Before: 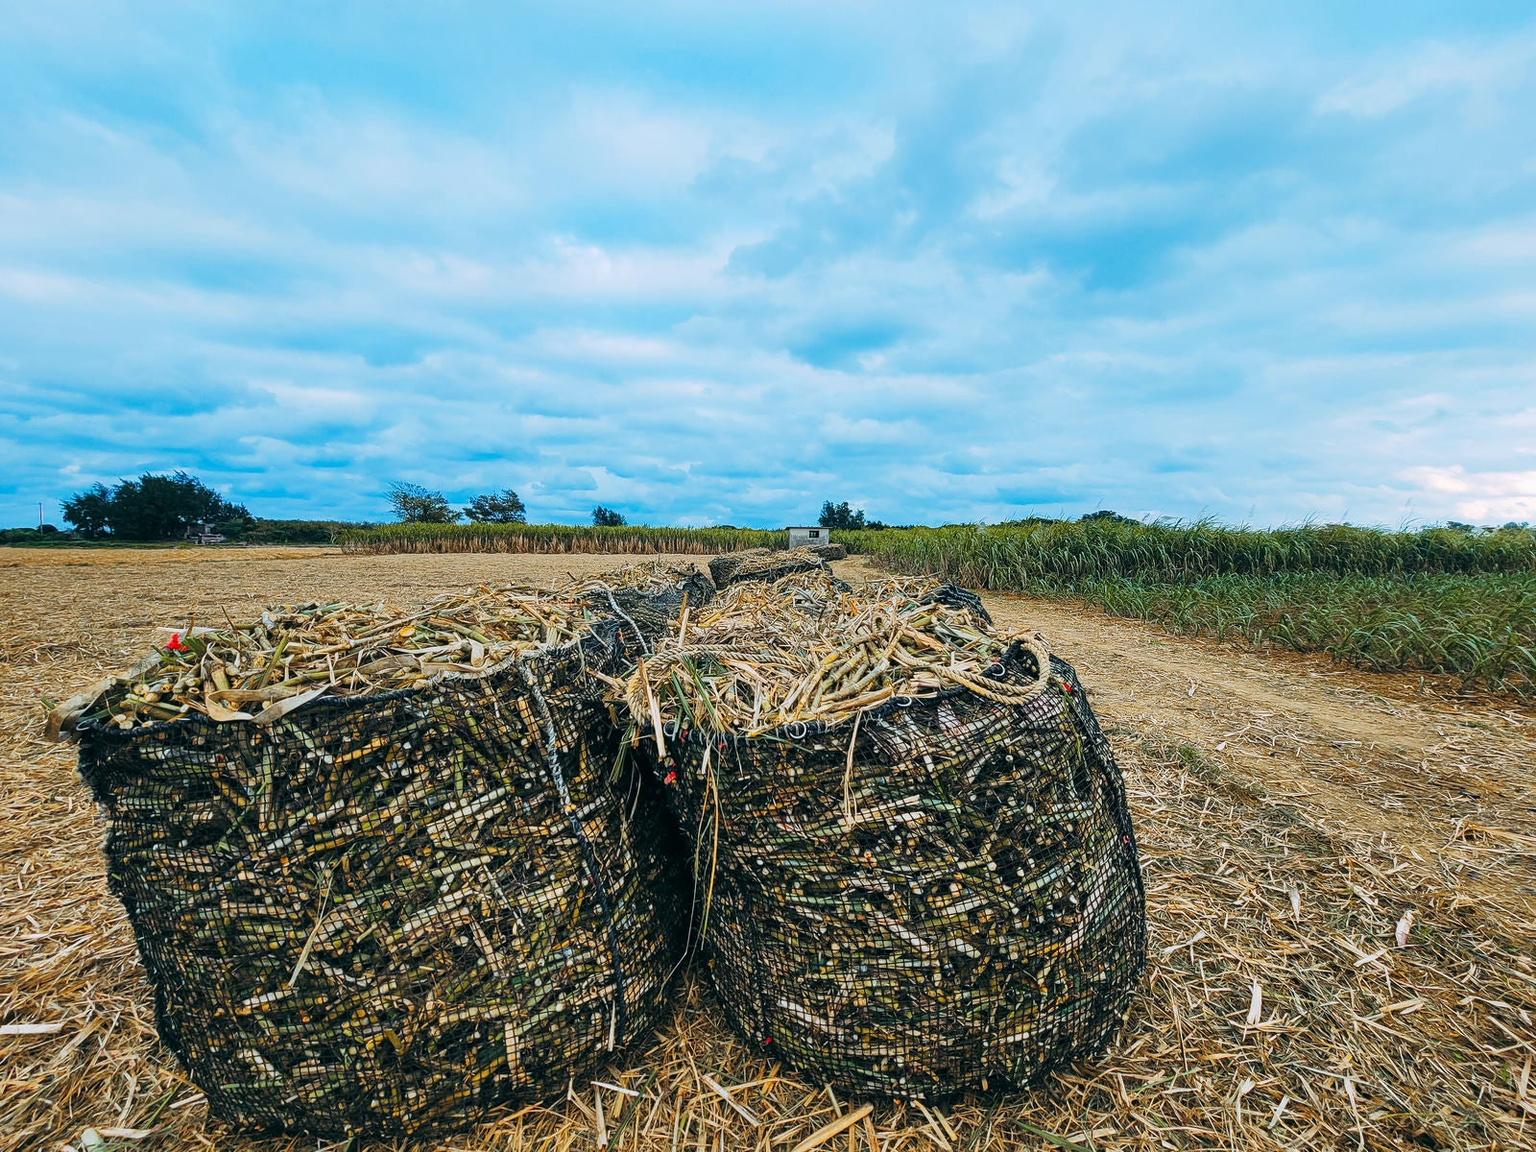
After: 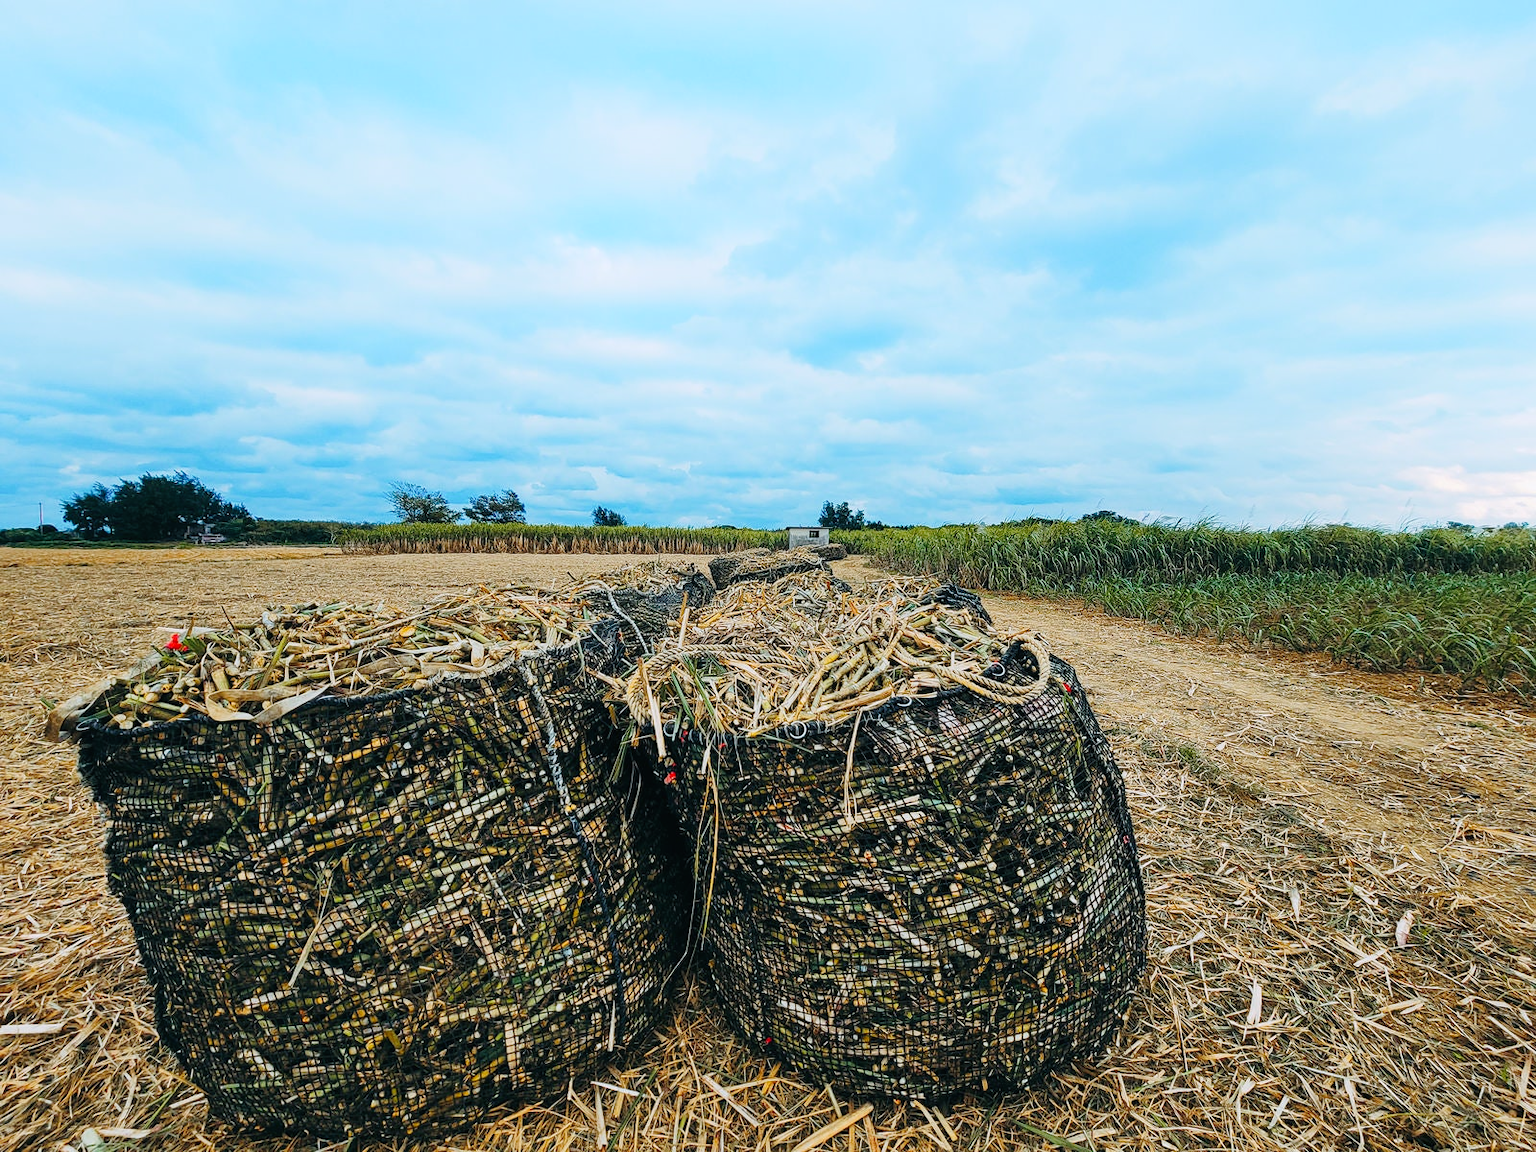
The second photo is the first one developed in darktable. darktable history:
shadows and highlights: shadows -22.56, highlights 46.11, soften with gaussian
tone curve: curves: ch0 [(0, 0.008) (0.107, 0.091) (0.283, 0.287) (0.461, 0.498) (0.64, 0.679) (0.822, 0.841) (0.998, 0.978)]; ch1 [(0, 0) (0.316, 0.349) (0.466, 0.442) (0.502, 0.5) (0.527, 0.519) (0.561, 0.553) (0.608, 0.629) (0.669, 0.704) (0.859, 0.899) (1, 1)]; ch2 [(0, 0) (0.33, 0.301) (0.421, 0.443) (0.473, 0.498) (0.502, 0.504) (0.522, 0.525) (0.592, 0.61) (0.705, 0.7) (1, 1)], preserve colors none
